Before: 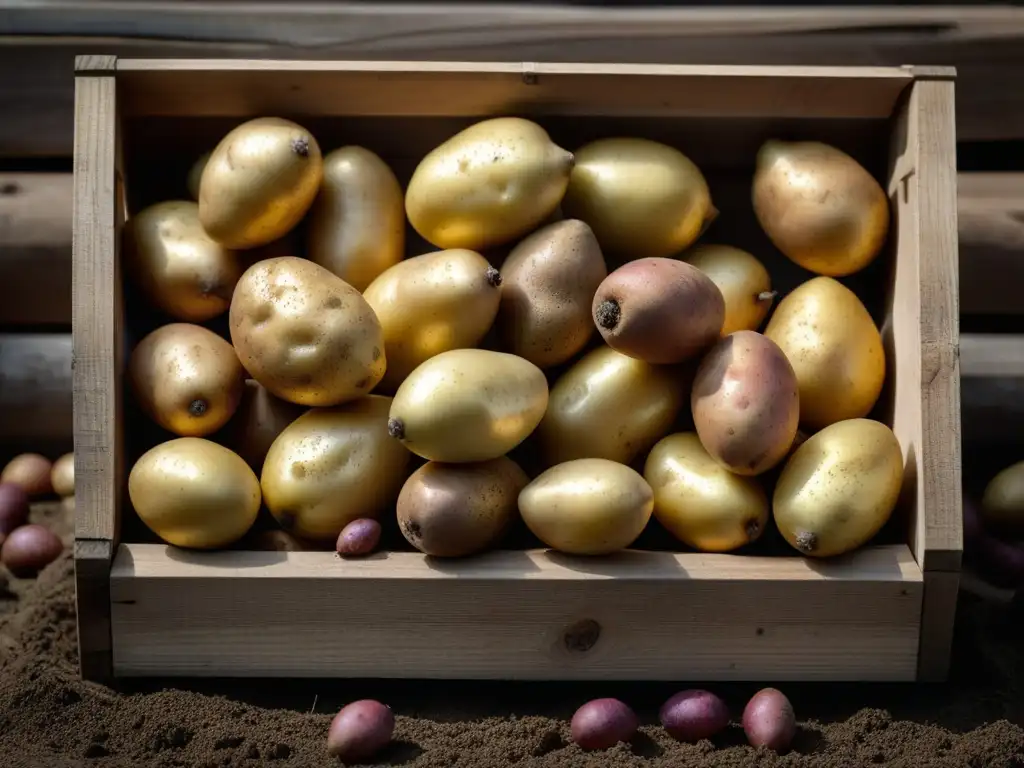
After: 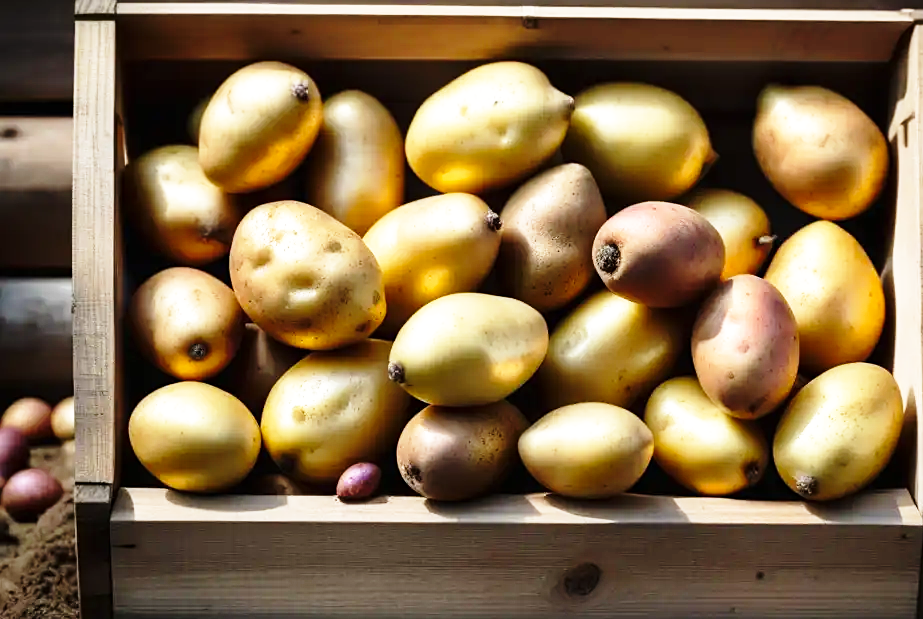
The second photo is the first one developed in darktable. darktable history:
base curve: curves: ch0 [(0, 0) (0.026, 0.03) (0.109, 0.232) (0.351, 0.748) (0.669, 0.968) (1, 1)], preserve colors none
sharpen: amount 0.217
crop: top 7.395%, right 9.79%, bottom 11.947%
